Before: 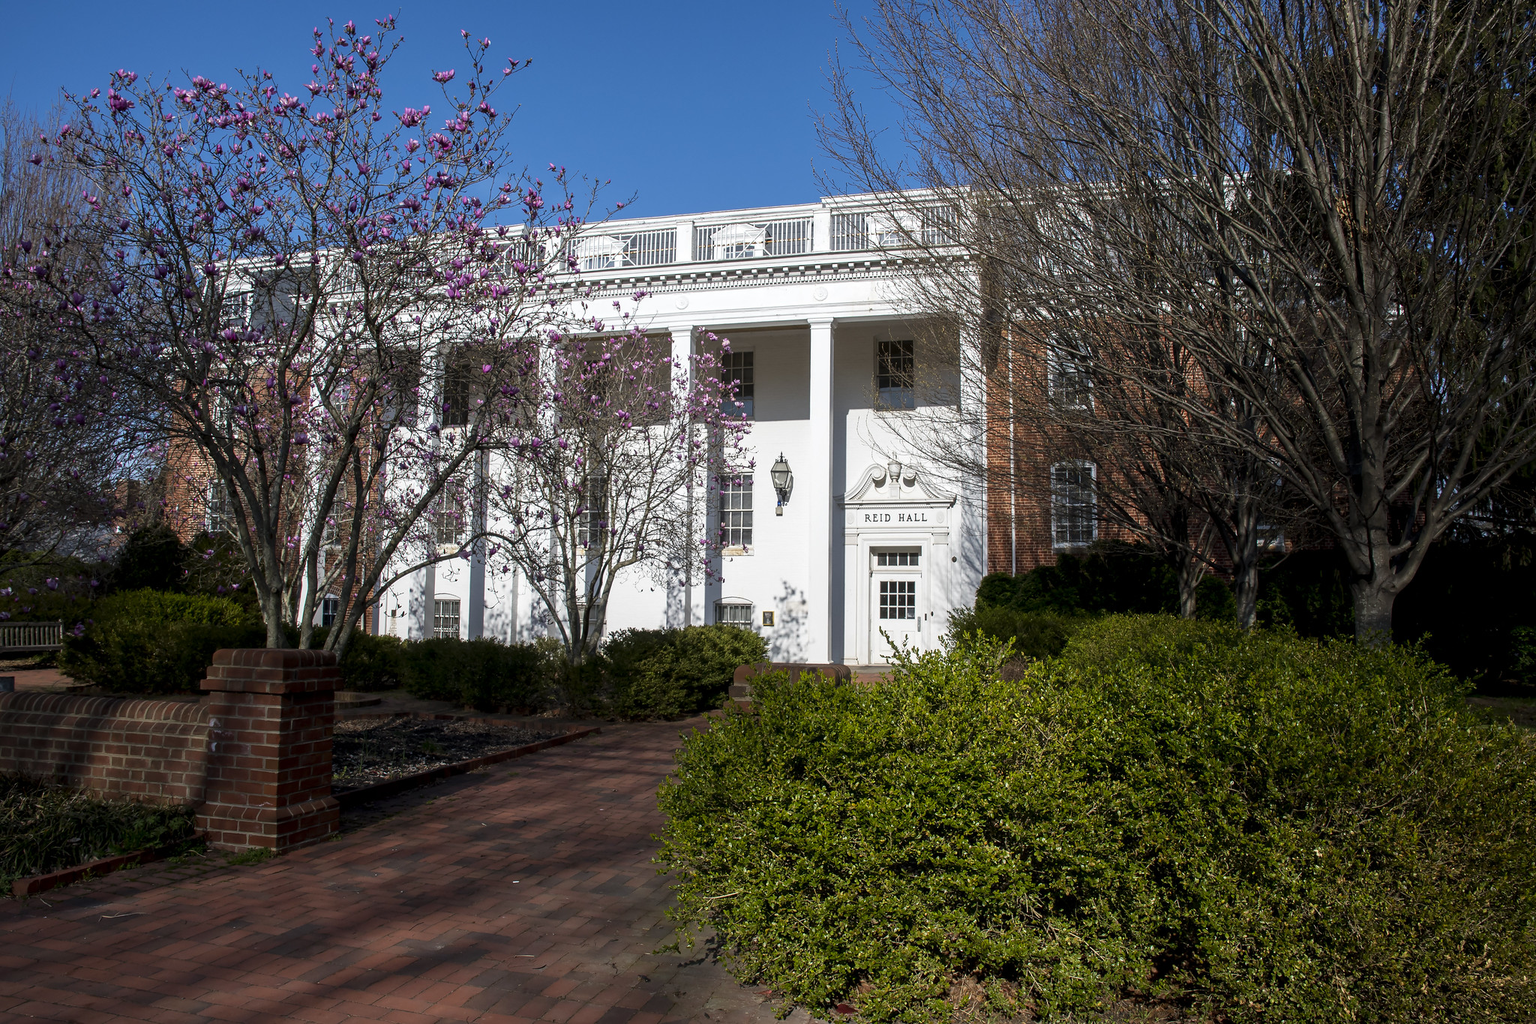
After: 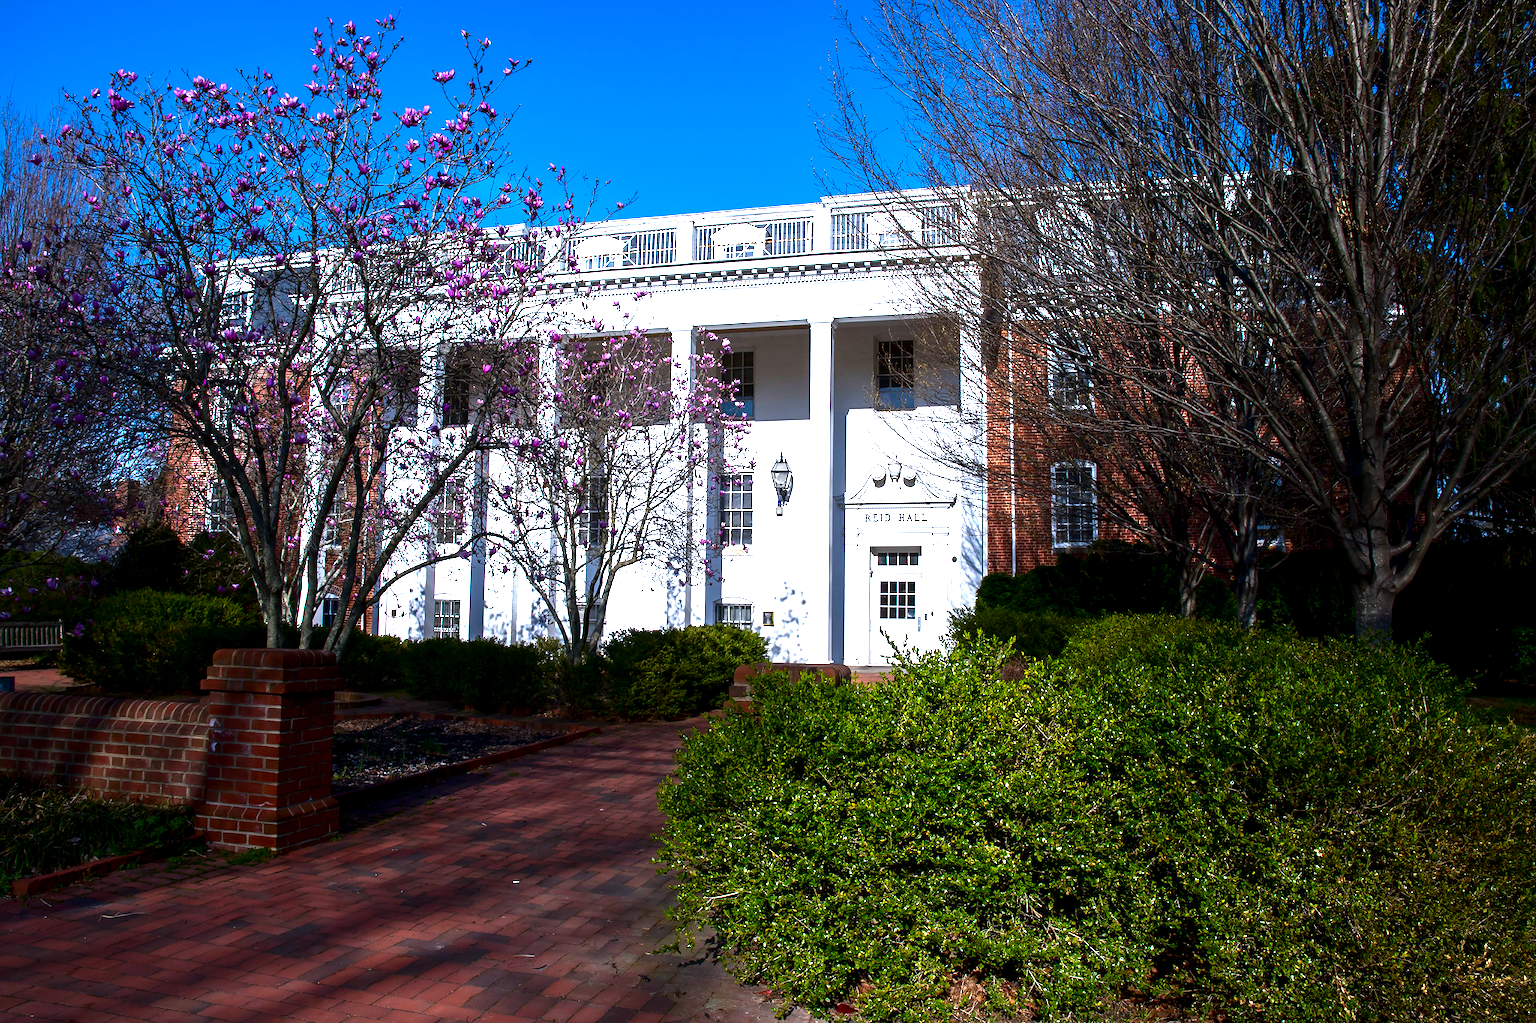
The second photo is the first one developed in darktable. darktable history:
white balance: red 0.967, blue 1.119, emerald 0.756
contrast brightness saturation: brightness -0.25, saturation 0.2
exposure: black level correction 0, exposure 1.1 EV, compensate exposure bias true, compensate highlight preservation false
